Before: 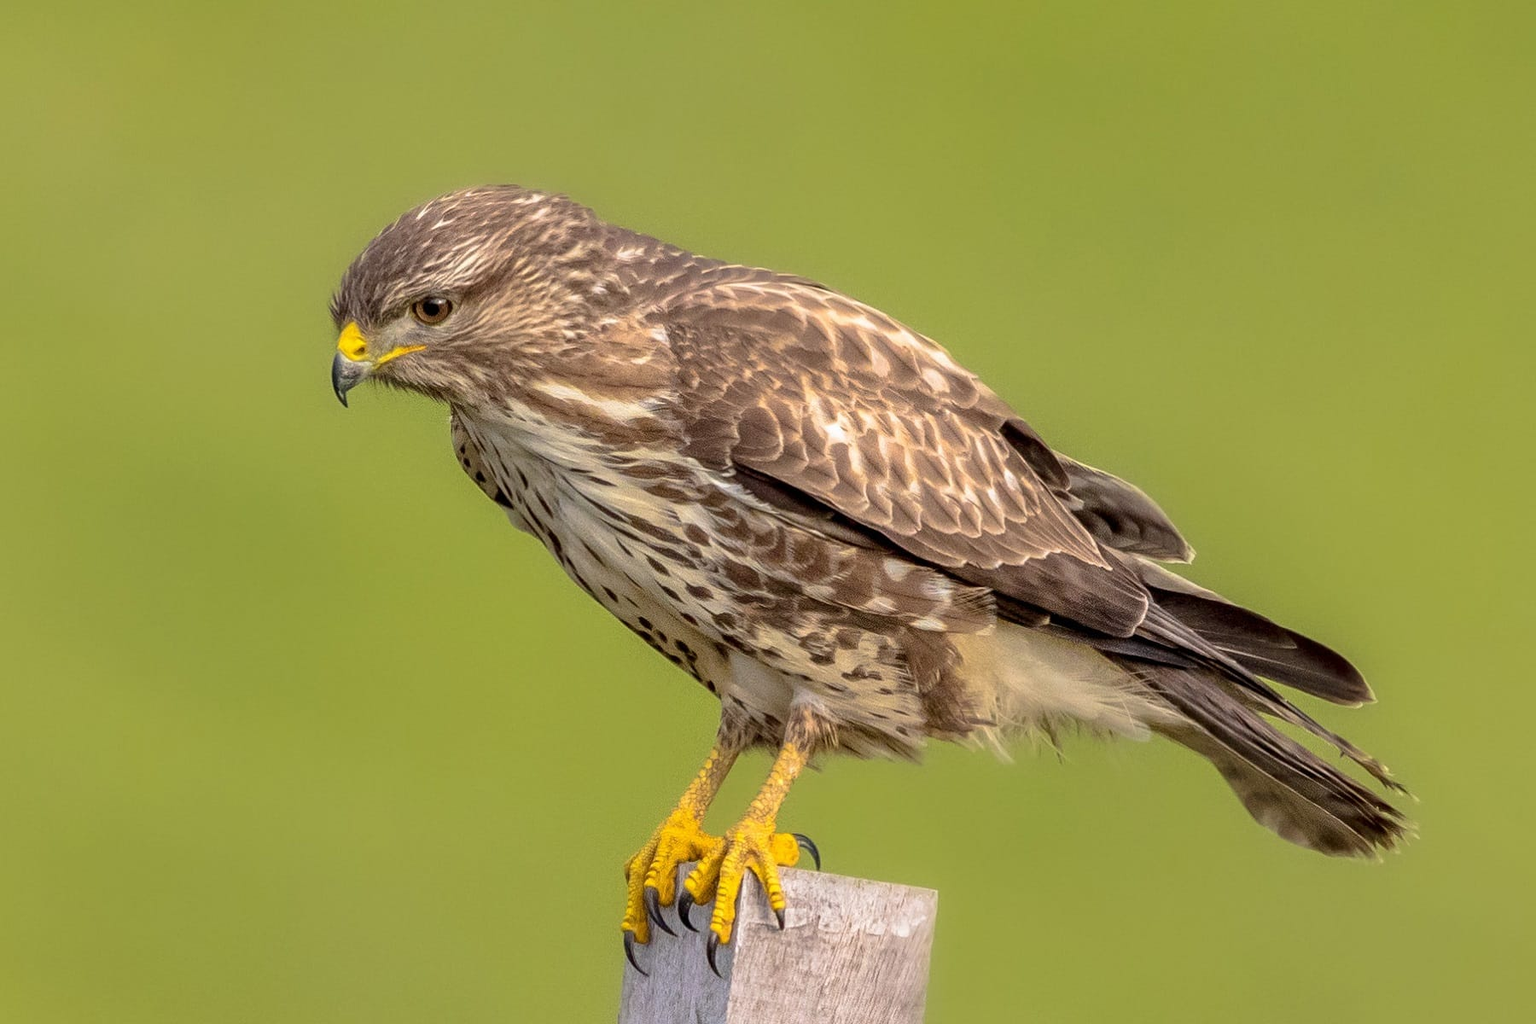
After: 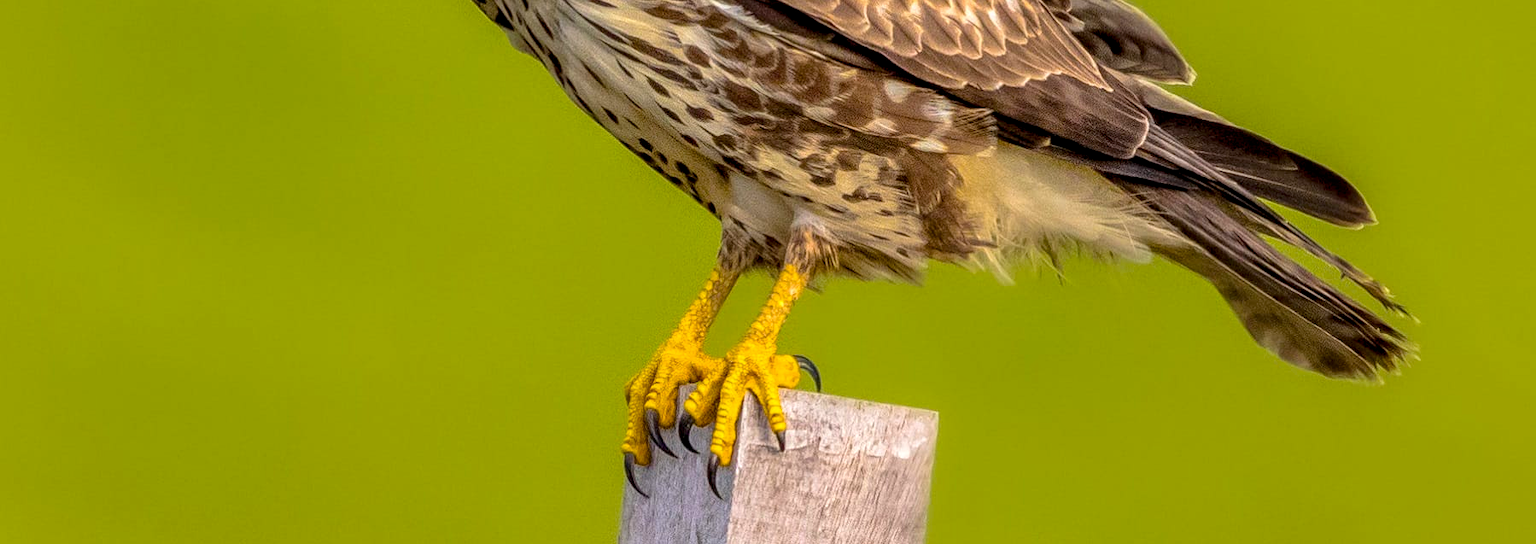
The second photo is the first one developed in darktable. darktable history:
color balance rgb: perceptual saturation grading › global saturation 29.899%, global vibrance 20%
local contrast: on, module defaults
crop and rotate: top 46.788%, right 0.001%
